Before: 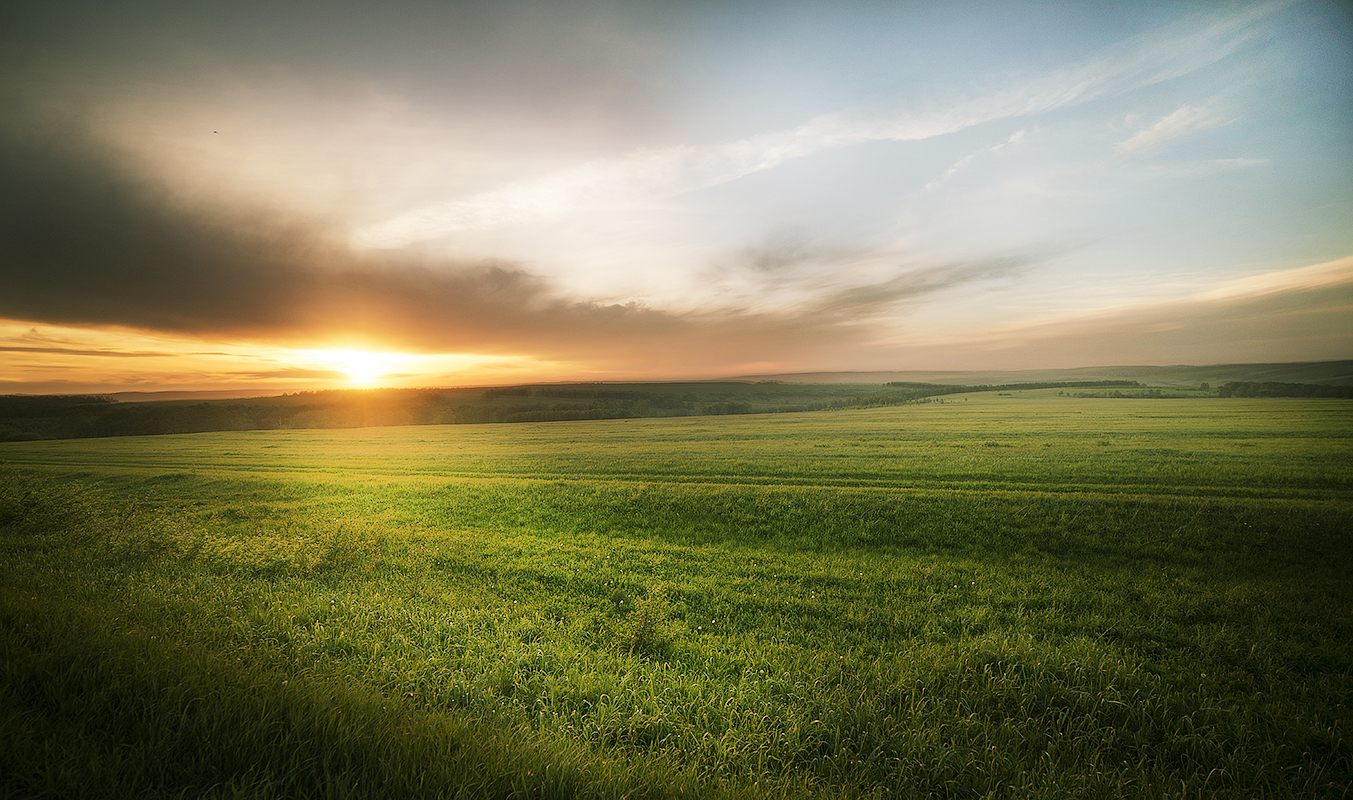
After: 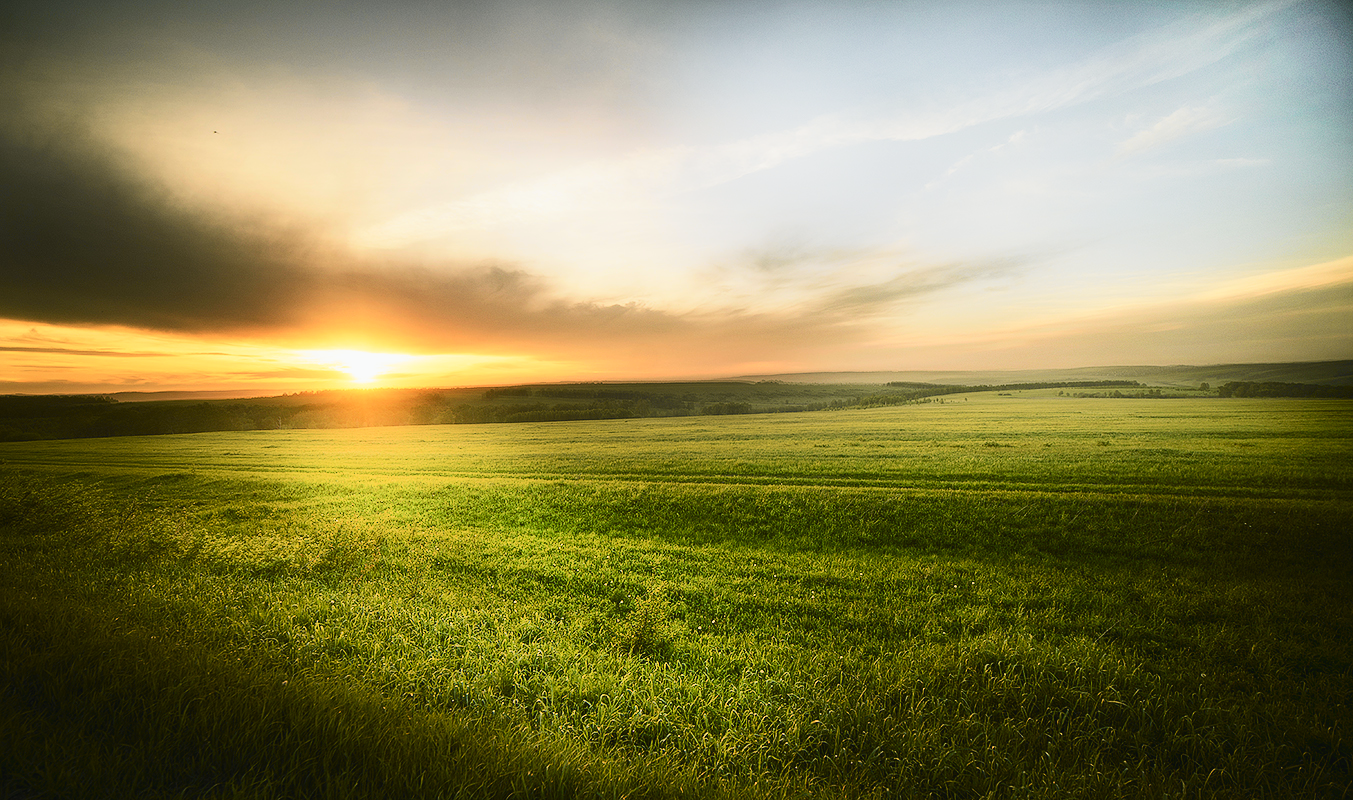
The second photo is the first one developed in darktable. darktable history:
tone curve: curves: ch0 [(0, 0.028) (0.037, 0.05) (0.123, 0.108) (0.19, 0.164) (0.269, 0.247) (0.475, 0.533) (0.595, 0.695) (0.718, 0.823) (0.855, 0.913) (1, 0.982)]; ch1 [(0, 0) (0.243, 0.245) (0.422, 0.415) (0.493, 0.495) (0.505, 0.502) (0.536, 0.542) (0.565, 0.579) (0.611, 0.644) (0.769, 0.807) (1, 1)]; ch2 [(0, 0) (0.249, 0.216) (0.349, 0.321) (0.424, 0.442) (0.476, 0.483) (0.498, 0.499) (0.517, 0.519) (0.532, 0.55) (0.569, 0.608) (0.614, 0.661) (0.706, 0.75) (0.808, 0.809) (0.991, 0.968)], color space Lab, independent channels, preserve colors none
